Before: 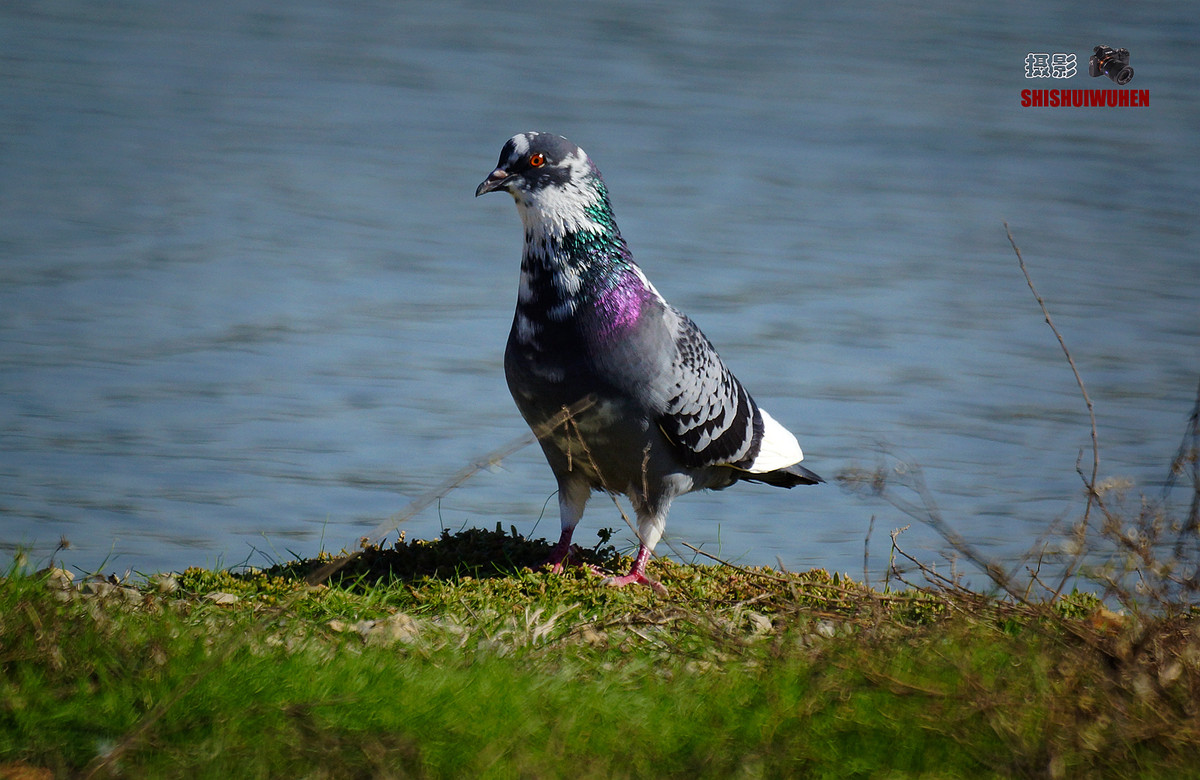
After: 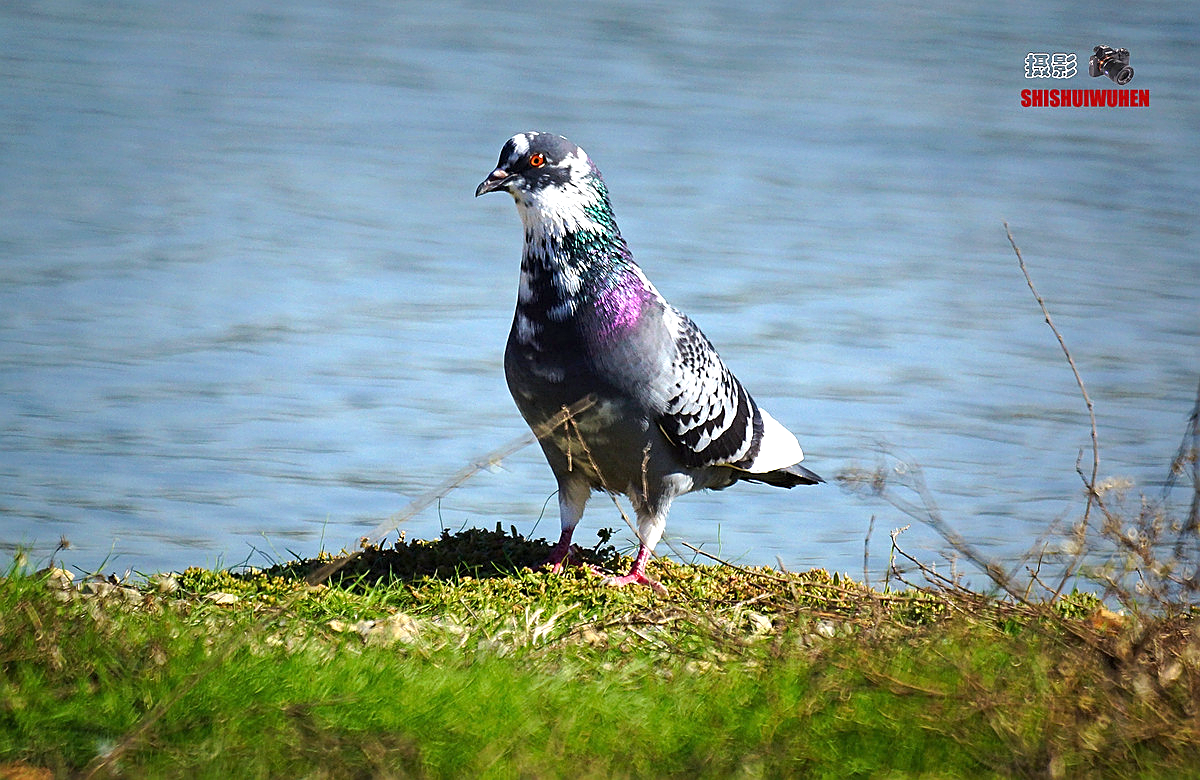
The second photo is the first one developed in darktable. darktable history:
sharpen: on, module defaults
tone equalizer: edges refinement/feathering 500, mask exposure compensation -1.57 EV, preserve details no
exposure: exposure 1.154 EV, compensate highlight preservation false
